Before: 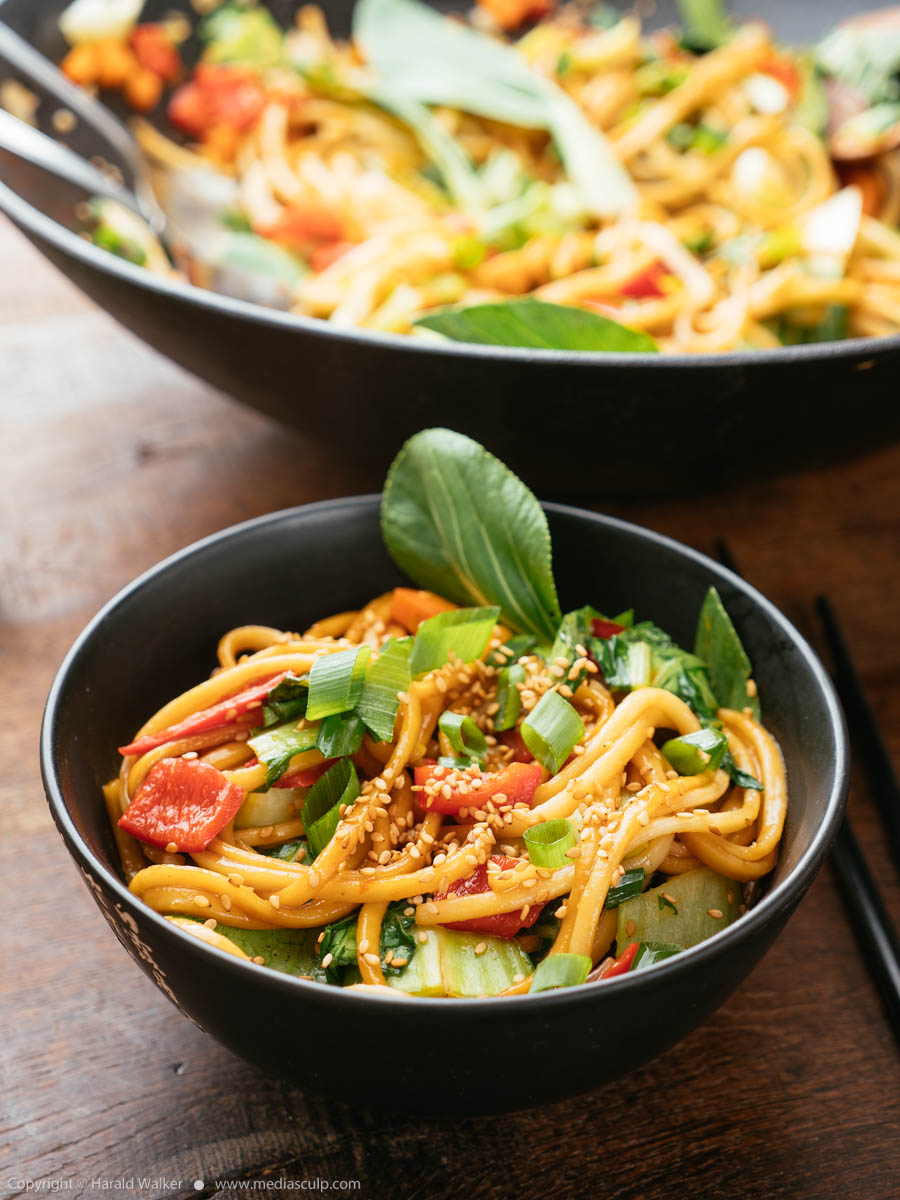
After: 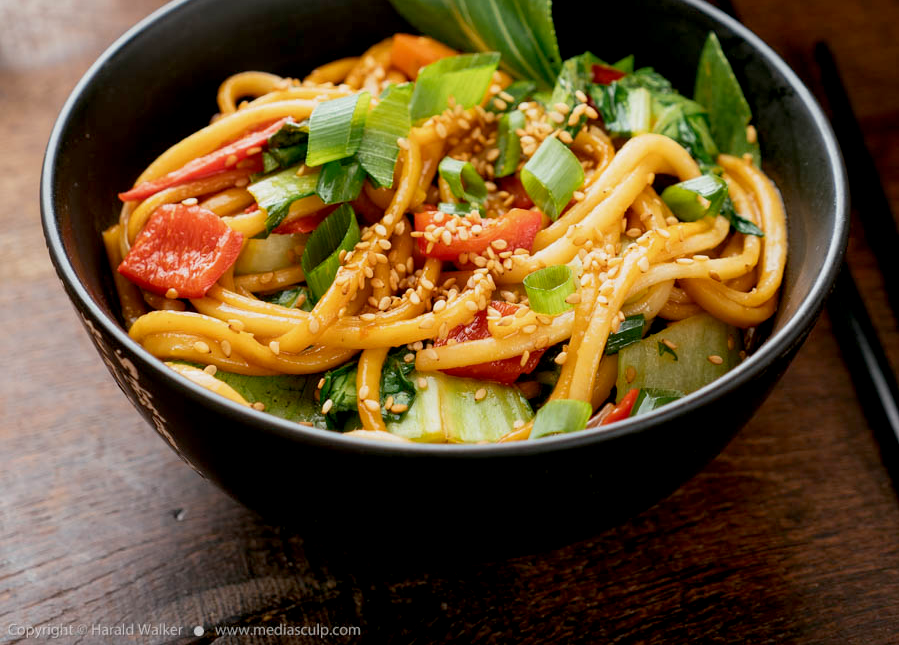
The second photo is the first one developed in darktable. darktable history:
crop and rotate: top 46.237%
exposure: black level correction 0.009, exposure -0.159 EV, compensate highlight preservation false
